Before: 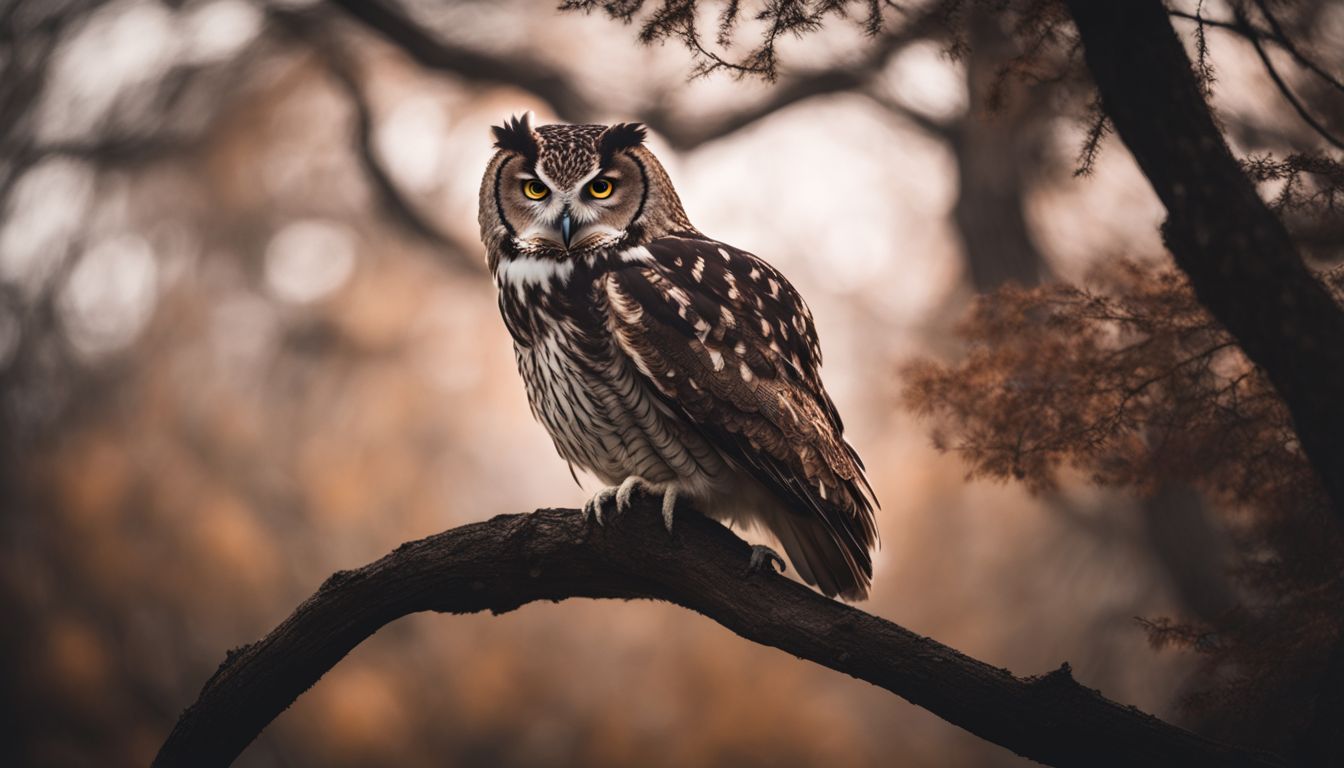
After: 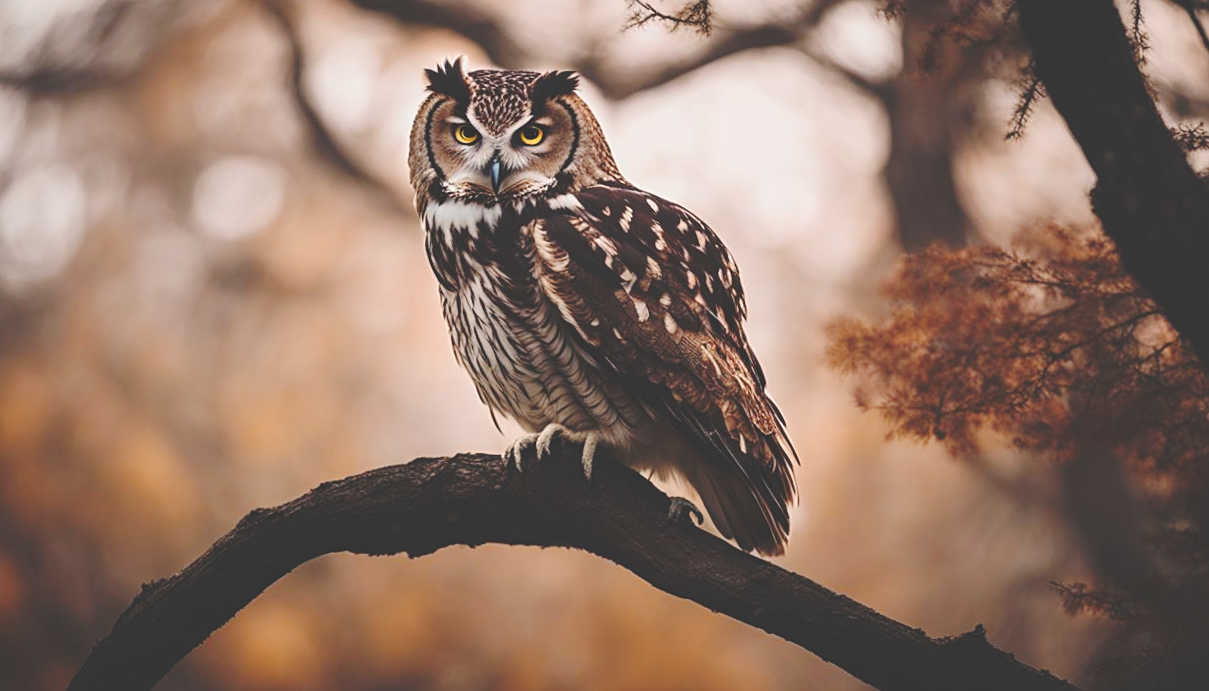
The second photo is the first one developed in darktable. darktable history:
exposure: exposure 0.2 EV, compensate highlight preservation false
base curve: curves: ch0 [(0, 0.024) (0.055, 0.065) (0.121, 0.166) (0.236, 0.319) (0.693, 0.726) (1, 1)], preserve colors none
sharpen: on, module defaults
lowpass: radius 0.1, contrast 0.85, saturation 1.1, unbound 0
crop and rotate: angle -1.96°, left 3.097%, top 4.154%, right 1.586%, bottom 0.529%
